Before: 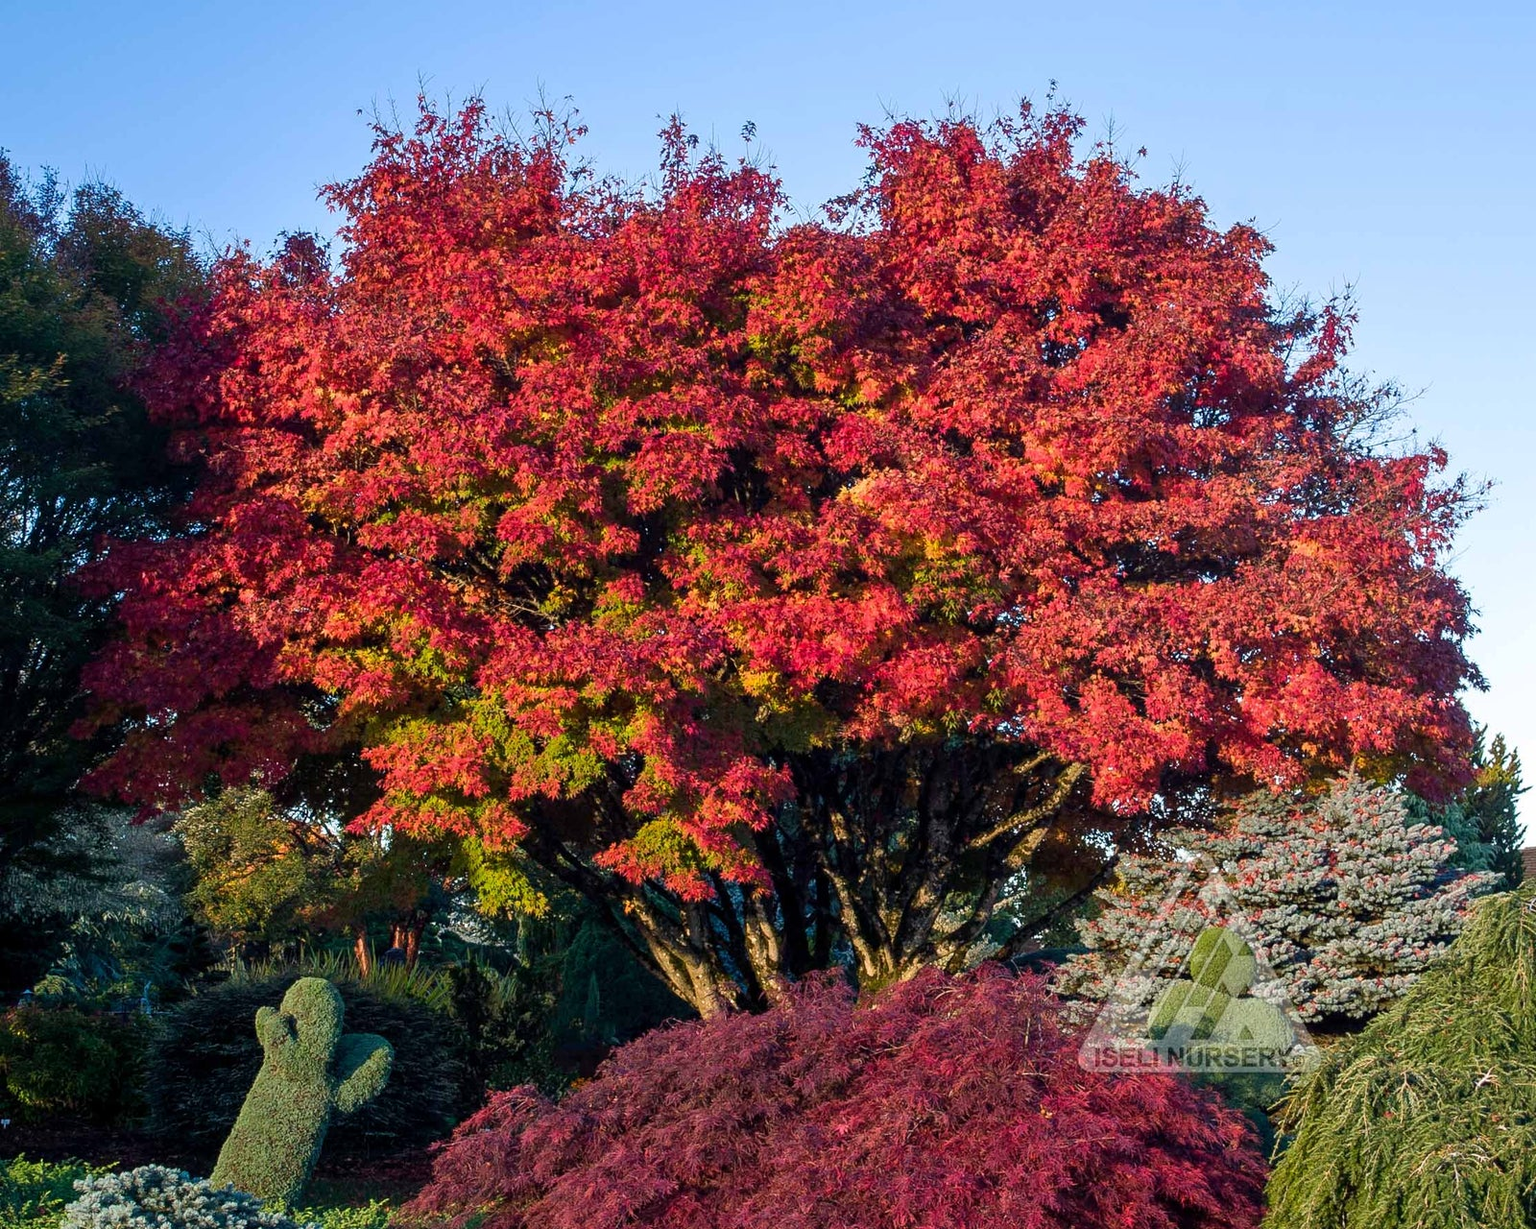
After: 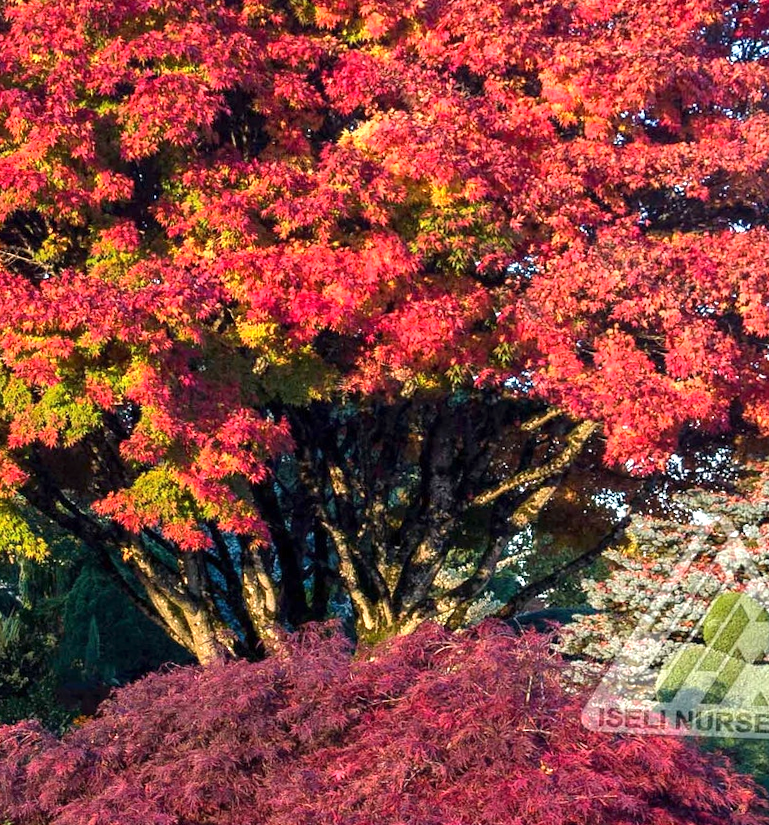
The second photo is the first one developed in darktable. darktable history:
exposure: exposure 0.74 EV, compensate highlight preservation false
rotate and perspective: rotation 0.062°, lens shift (vertical) 0.115, lens shift (horizontal) -0.133, crop left 0.047, crop right 0.94, crop top 0.061, crop bottom 0.94
crop and rotate: left 29.237%, top 31.152%, right 19.807%
